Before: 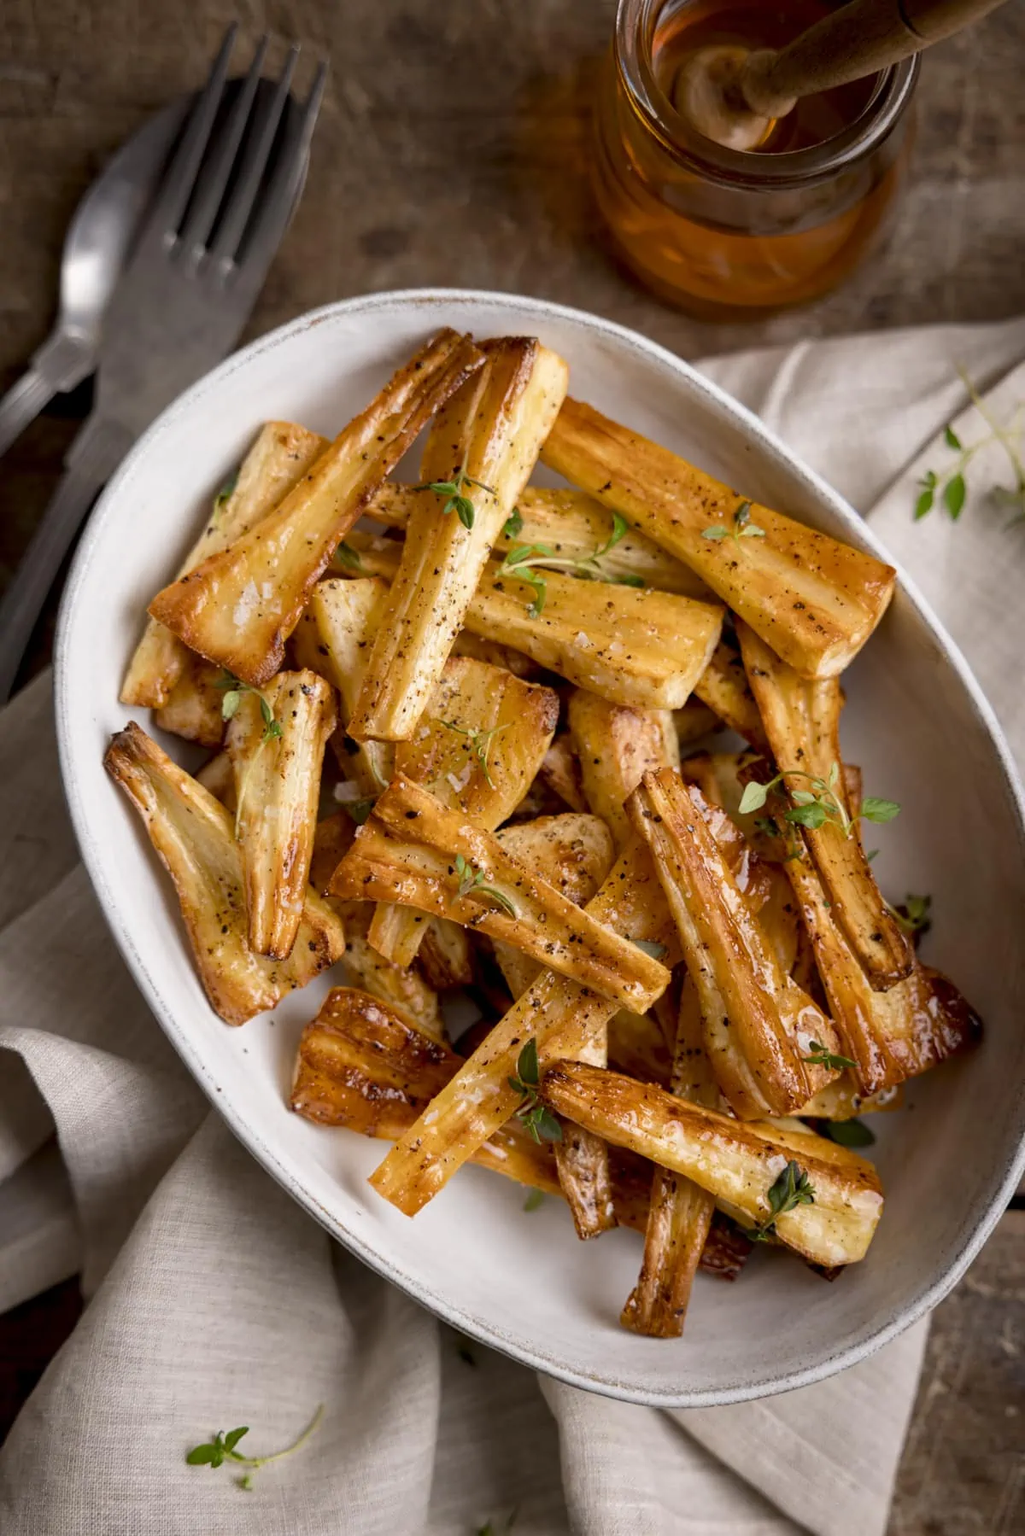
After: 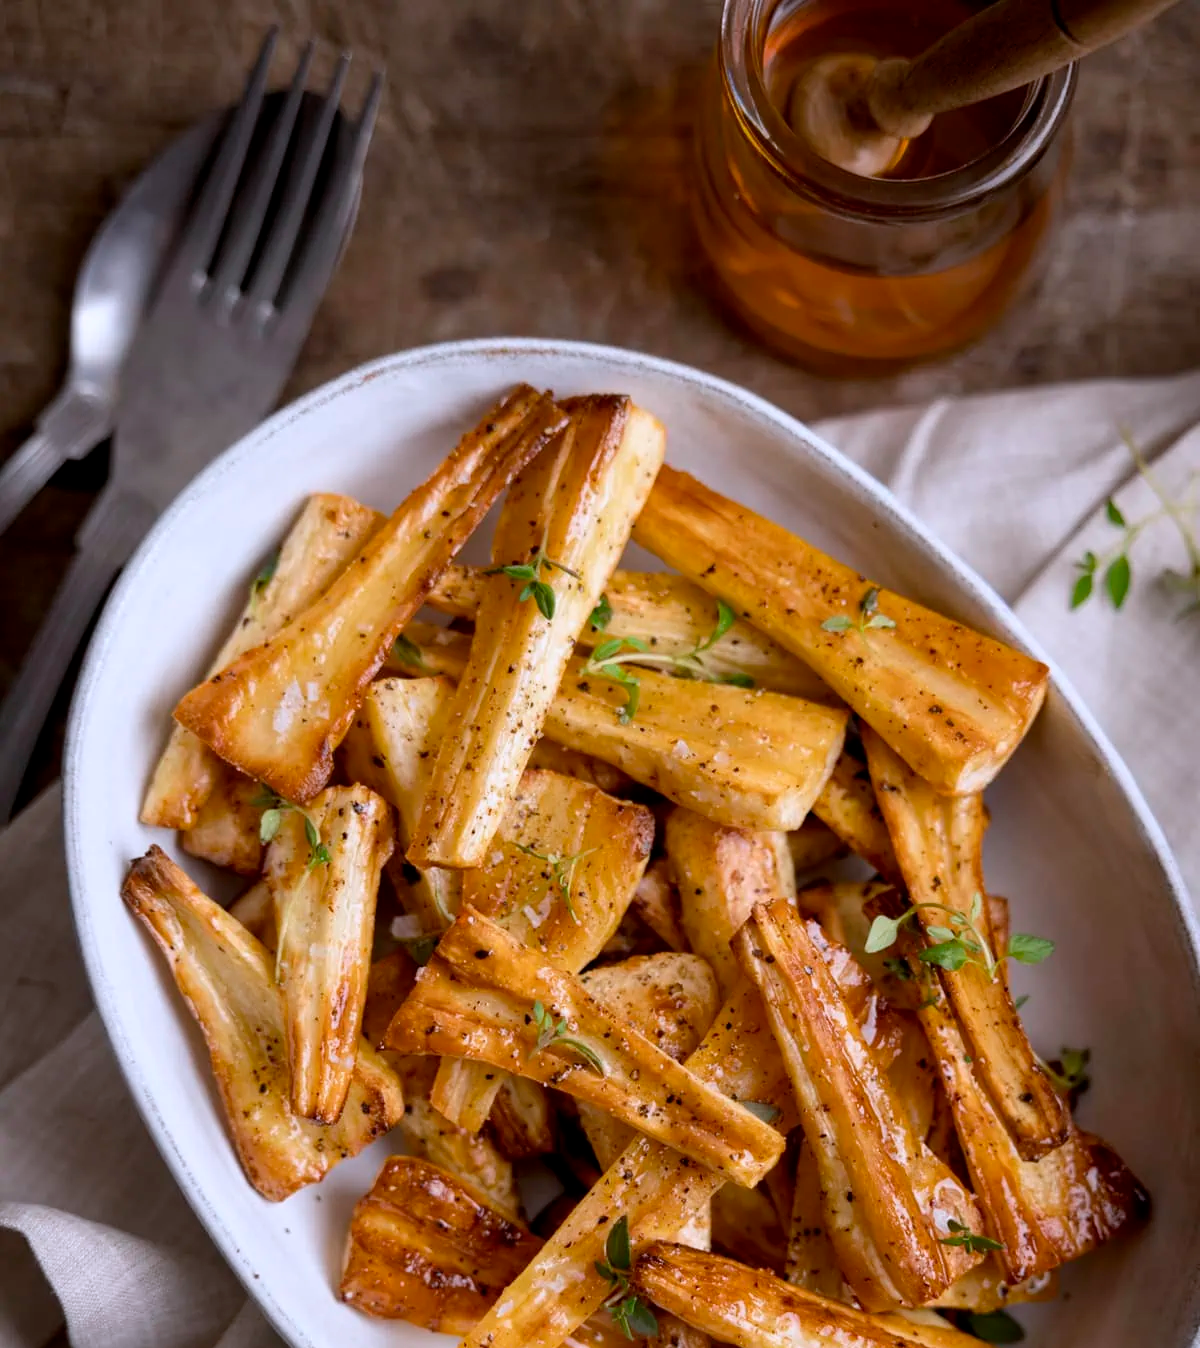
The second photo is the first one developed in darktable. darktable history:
crop: bottom 24.967%
white balance: red 0.967, blue 1.119, emerald 0.756
